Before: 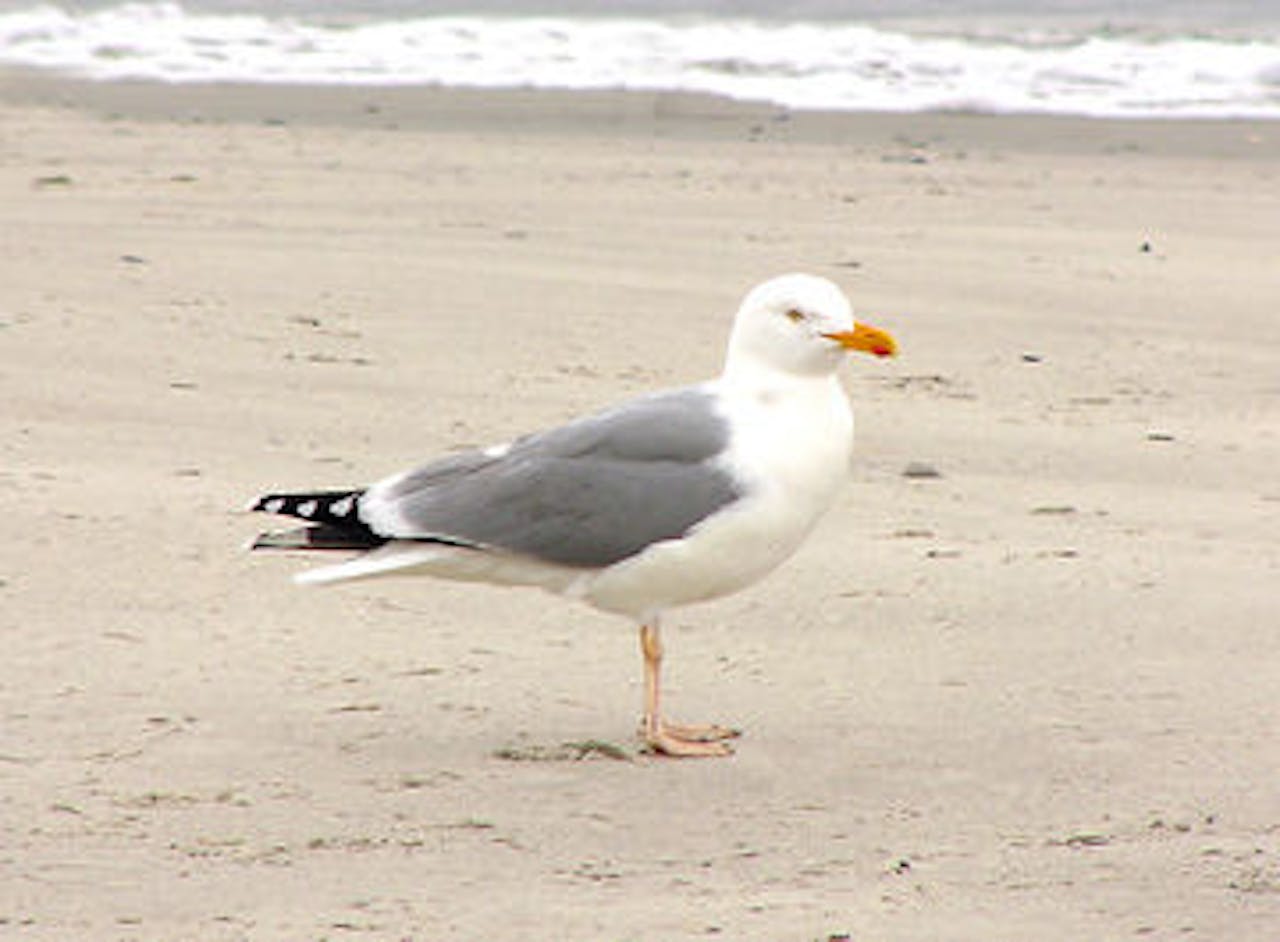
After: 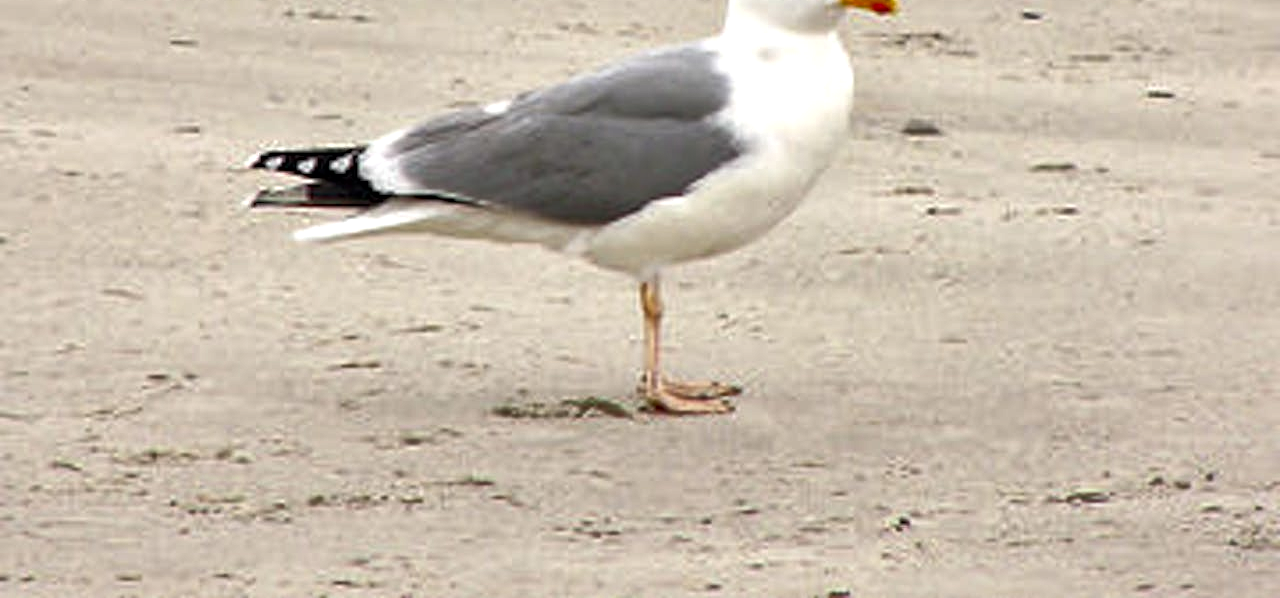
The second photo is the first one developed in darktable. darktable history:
local contrast: mode bilateral grid, contrast 25, coarseness 47, detail 151%, midtone range 0.2
crop and rotate: top 36.435%
white balance: emerald 1
shadows and highlights: shadows 20.91, highlights -35.45, soften with gaussian
